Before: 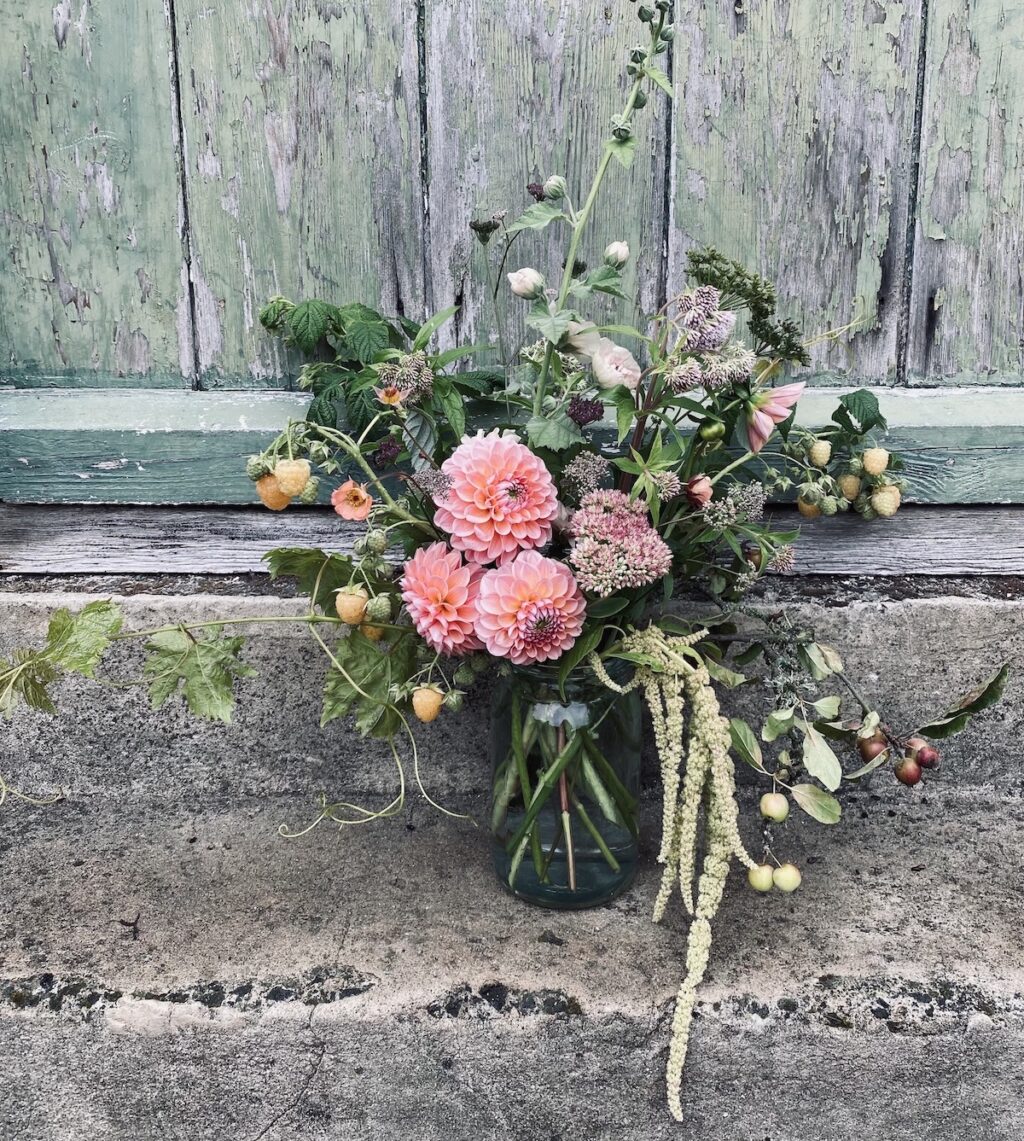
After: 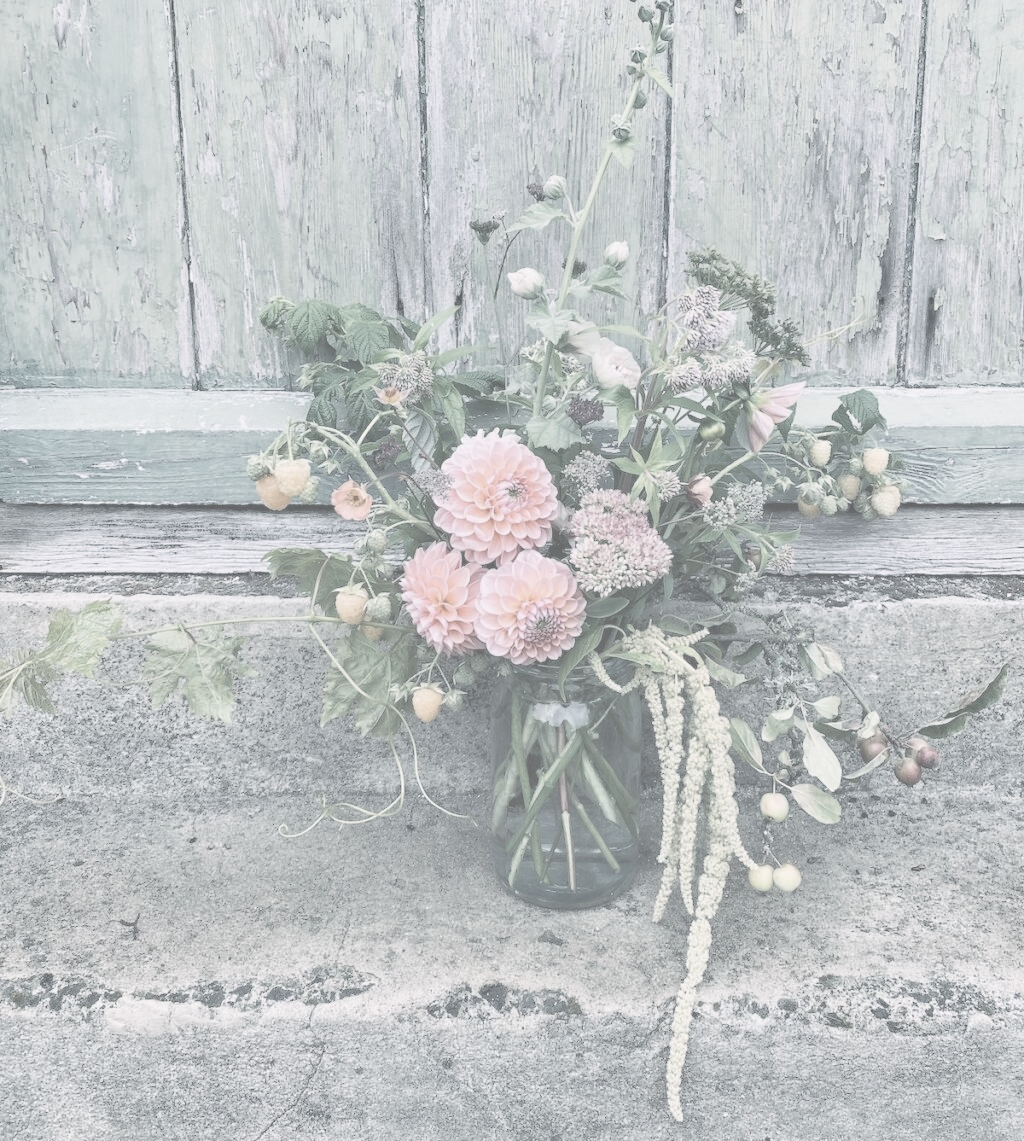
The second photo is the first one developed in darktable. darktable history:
shadows and highlights: shadows 32.29, highlights -32.64, highlights color adjustment 52.89%, soften with gaussian
exposure: exposure 0.646 EV, compensate highlight preservation false
color balance rgb: power › luminance -7.632%, power › chroma 2.266%, power › hue 218.87°, perceptual saturation grading › global saturation 19.577%
contrast brightness saturation: contrast -0.336, brightness 0.76, saturation -0.777
